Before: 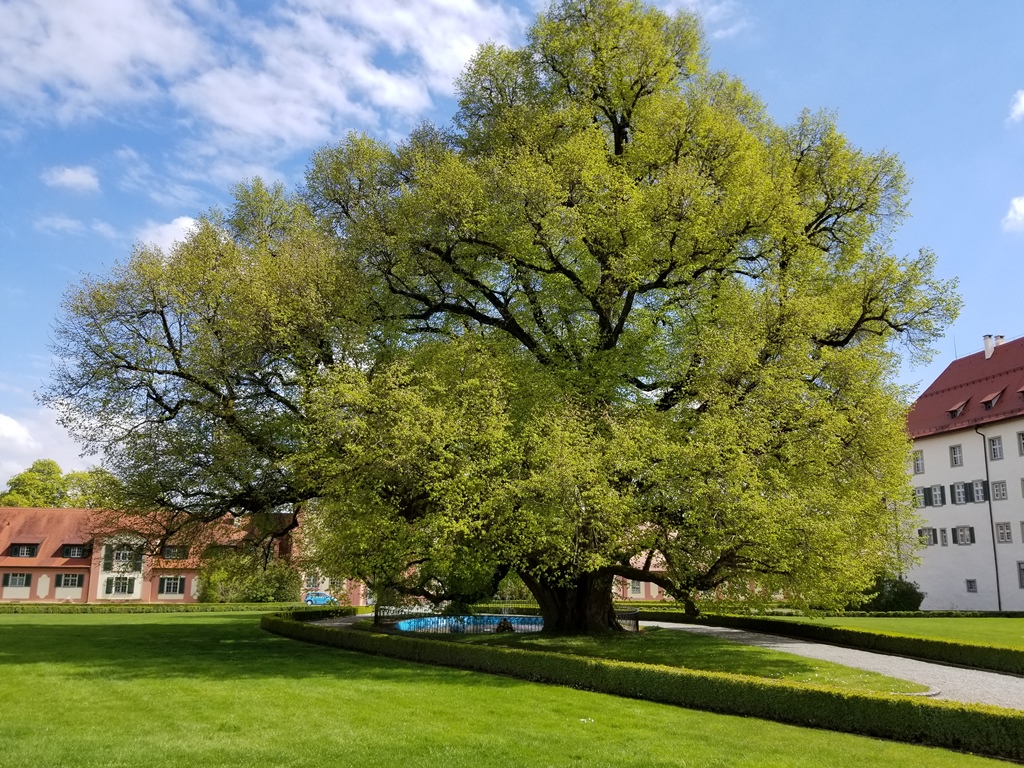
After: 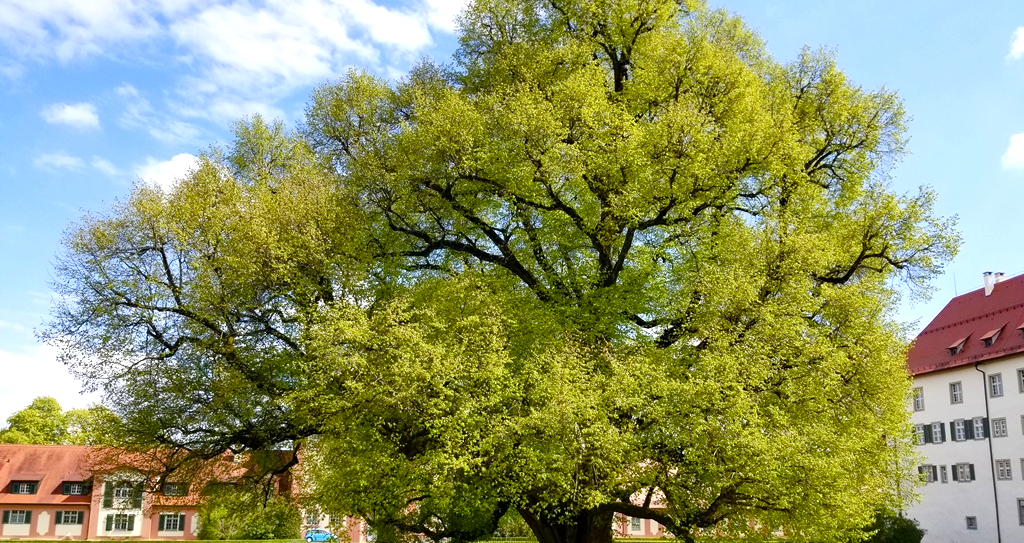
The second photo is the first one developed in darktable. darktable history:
color balance rgb: perceptual saturation grading › global saturation 20%, perceptual saturation grading › highlights -25%, perceptual saturation grading › shadows 50%
exposure: exposure 0.556 EV, compensate highlight preservation false
crop and rotate: top 8.293%, bottom 20.996%
